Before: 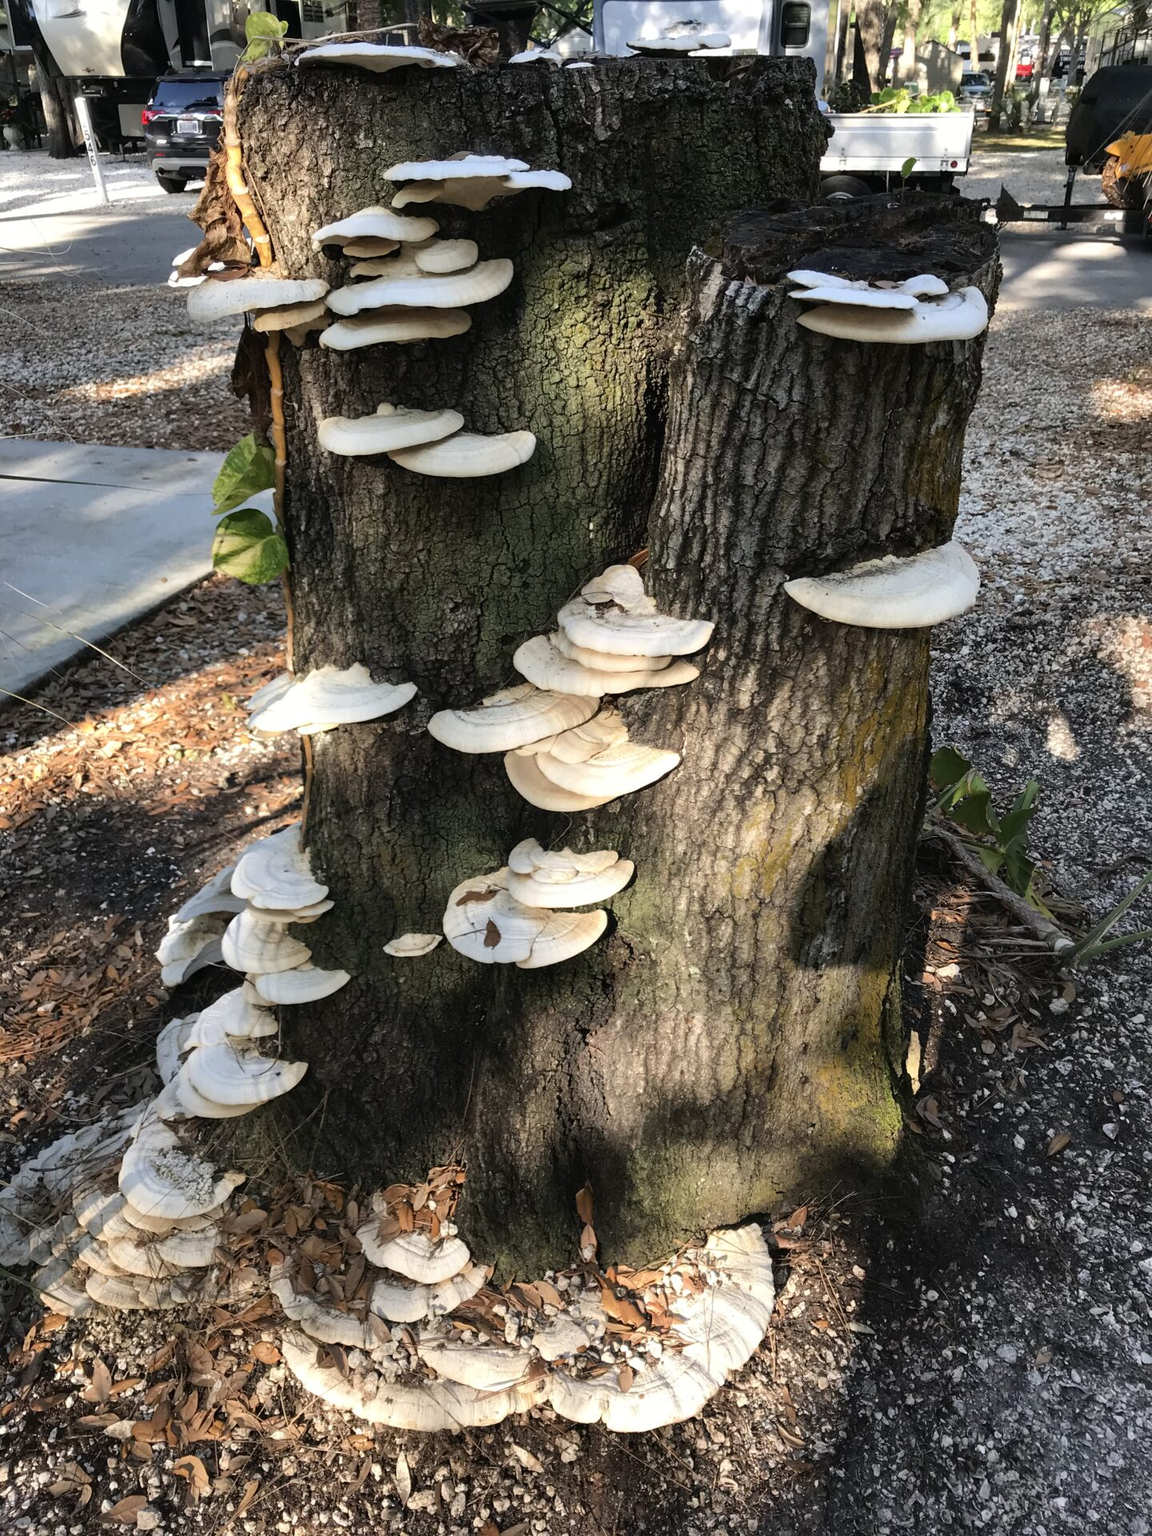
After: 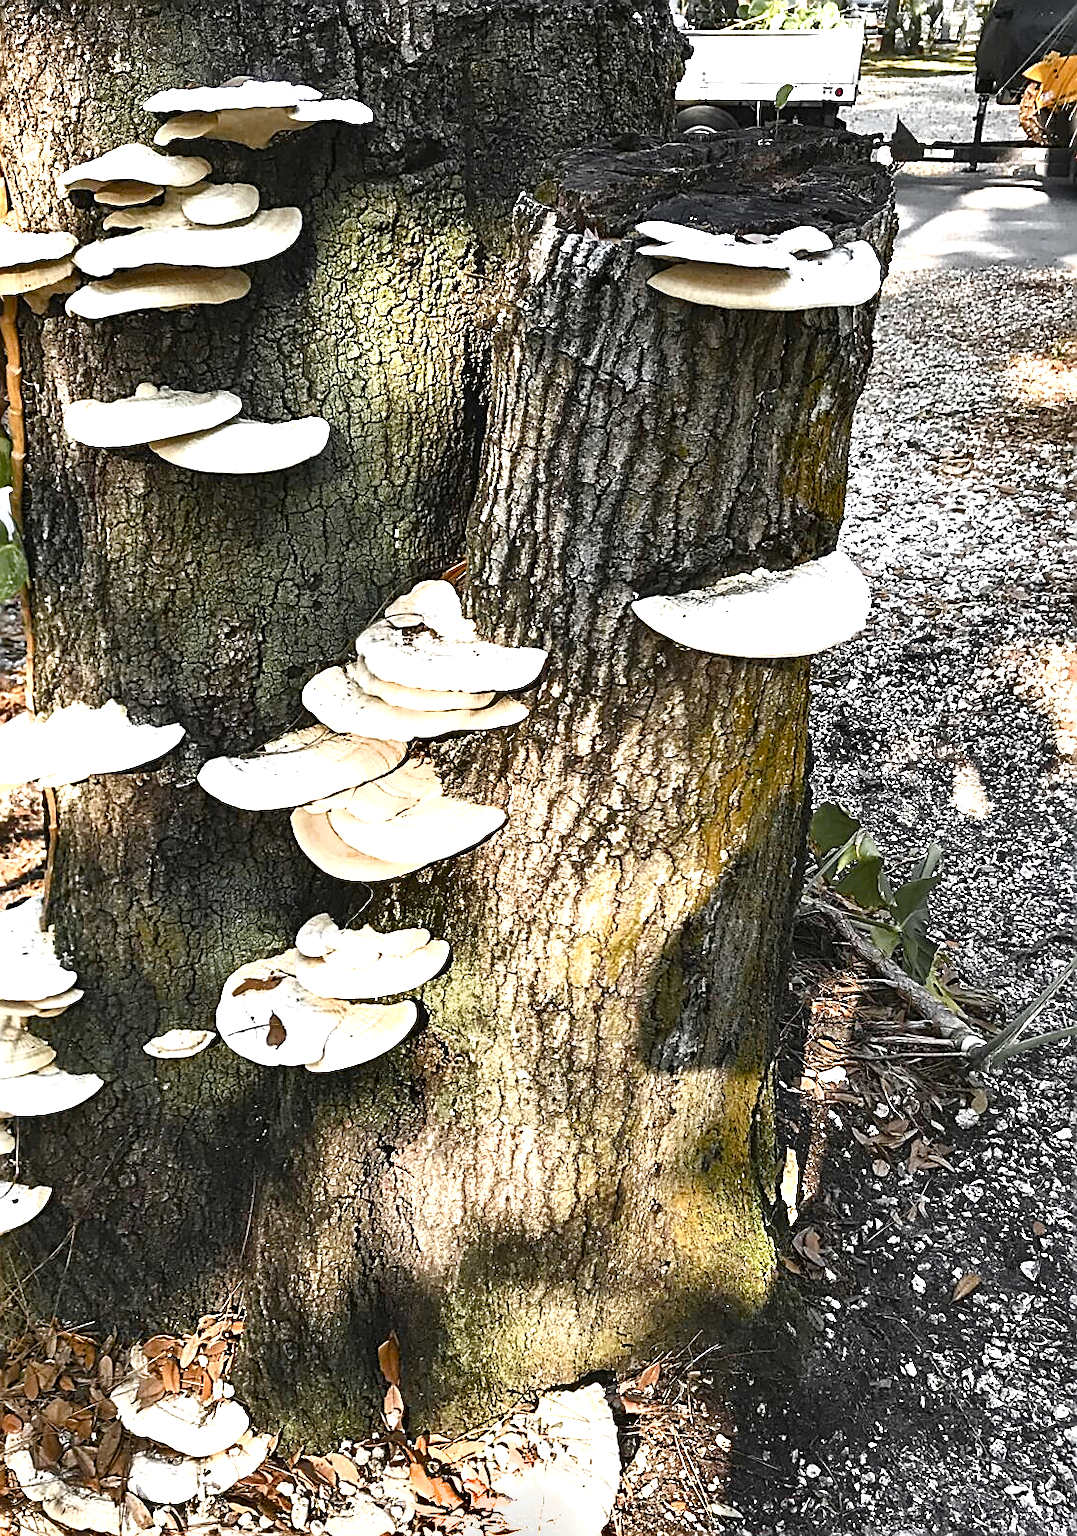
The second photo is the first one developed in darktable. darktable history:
exposure: black level correction 0, exposure 1.1 EV, compensate highlight preservation false
color balance rgb: perceptual saturation grading › global saturation 25%, perceptual saturation grading › highlights -50%, perceptual saturation grading › shadows 30%, perceptual brilliance grading › global brilliance 12%, global vibrance 20%
shadows and highlights: soften with gaussian
crop: left 23.095%, top 5.827%, bottom 11.854%
color zones: curves: ch0 [(0.004, 0.388) (0.125, 0.392) (0.25, 0.404) (0.375, 0.5) (0.5, 0.5) (0.625, 0.5) (0.75, 0.5) (0.875, 0.5)]; ch1 [(0, 0.5) (0.125, 0.5) (0.25, 0.5) (0.375, 0.124) (0.524, 0.124) (0.645, 0.128) (0.789, 0.132) (0.914, 0.096) (0.998, 0.068)]
sharpen: amount 1
